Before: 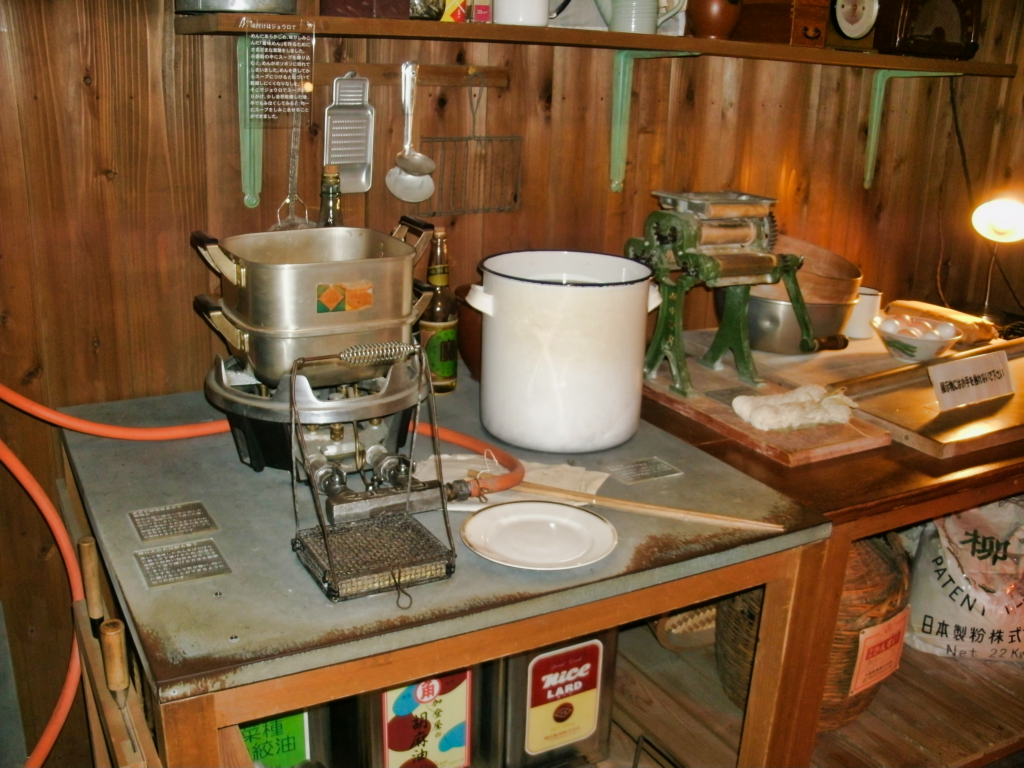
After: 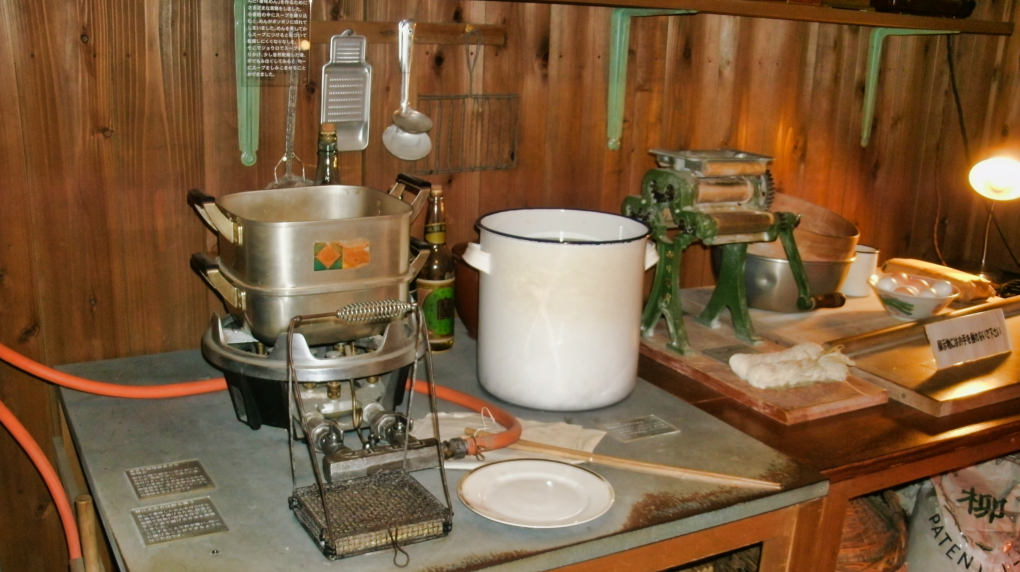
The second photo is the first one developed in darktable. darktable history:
crop: left 0.349%, top 5.562%, bottom 19.923%
